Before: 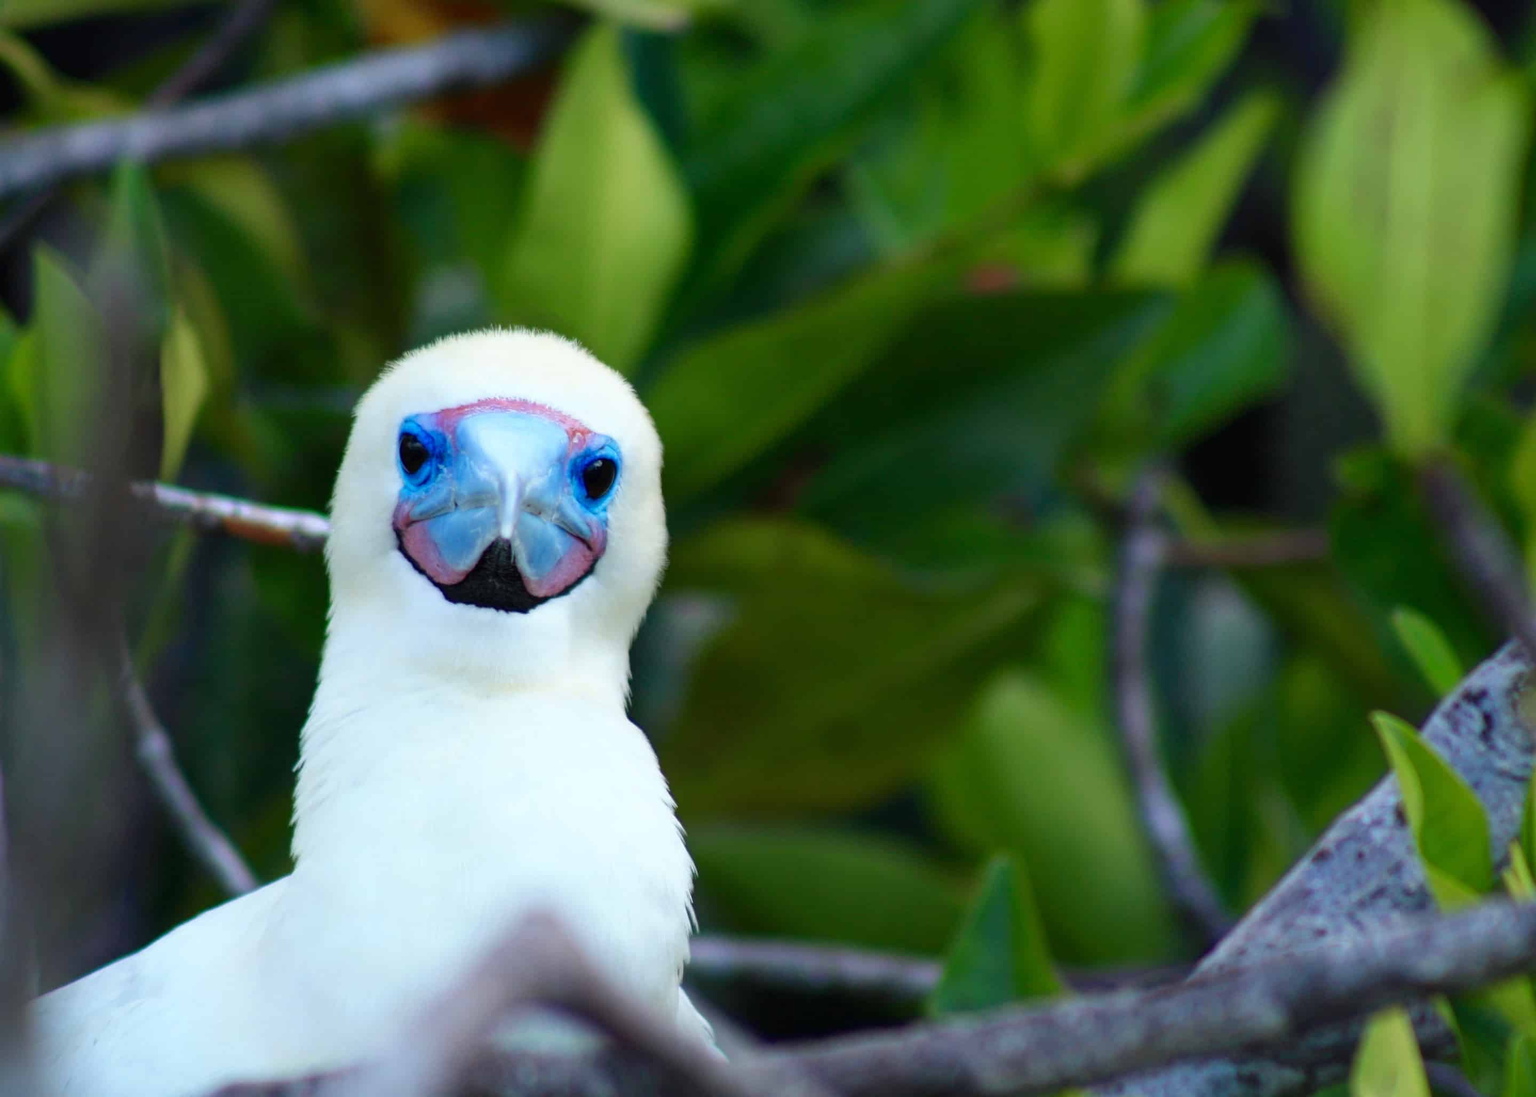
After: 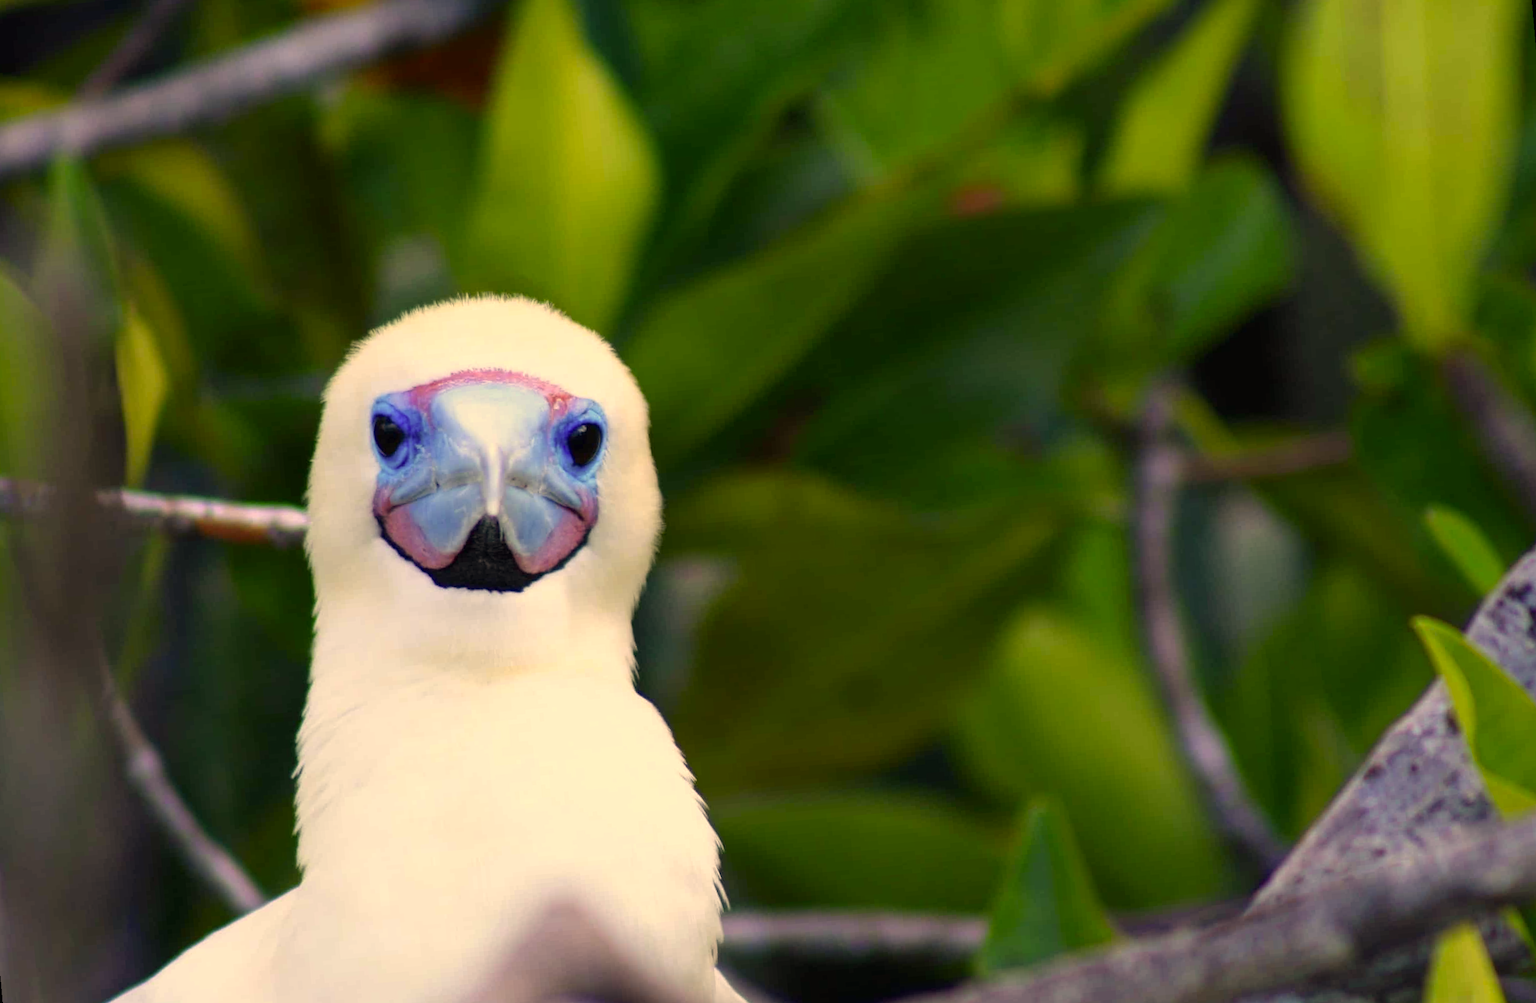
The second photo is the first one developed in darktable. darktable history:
color correction: highlights a* 15, highlights b* 31.55
rotate and perspective: rotation -5°, crop left 0.05, crop right 0.952, crop top 0.11, crop bottom 0.89
